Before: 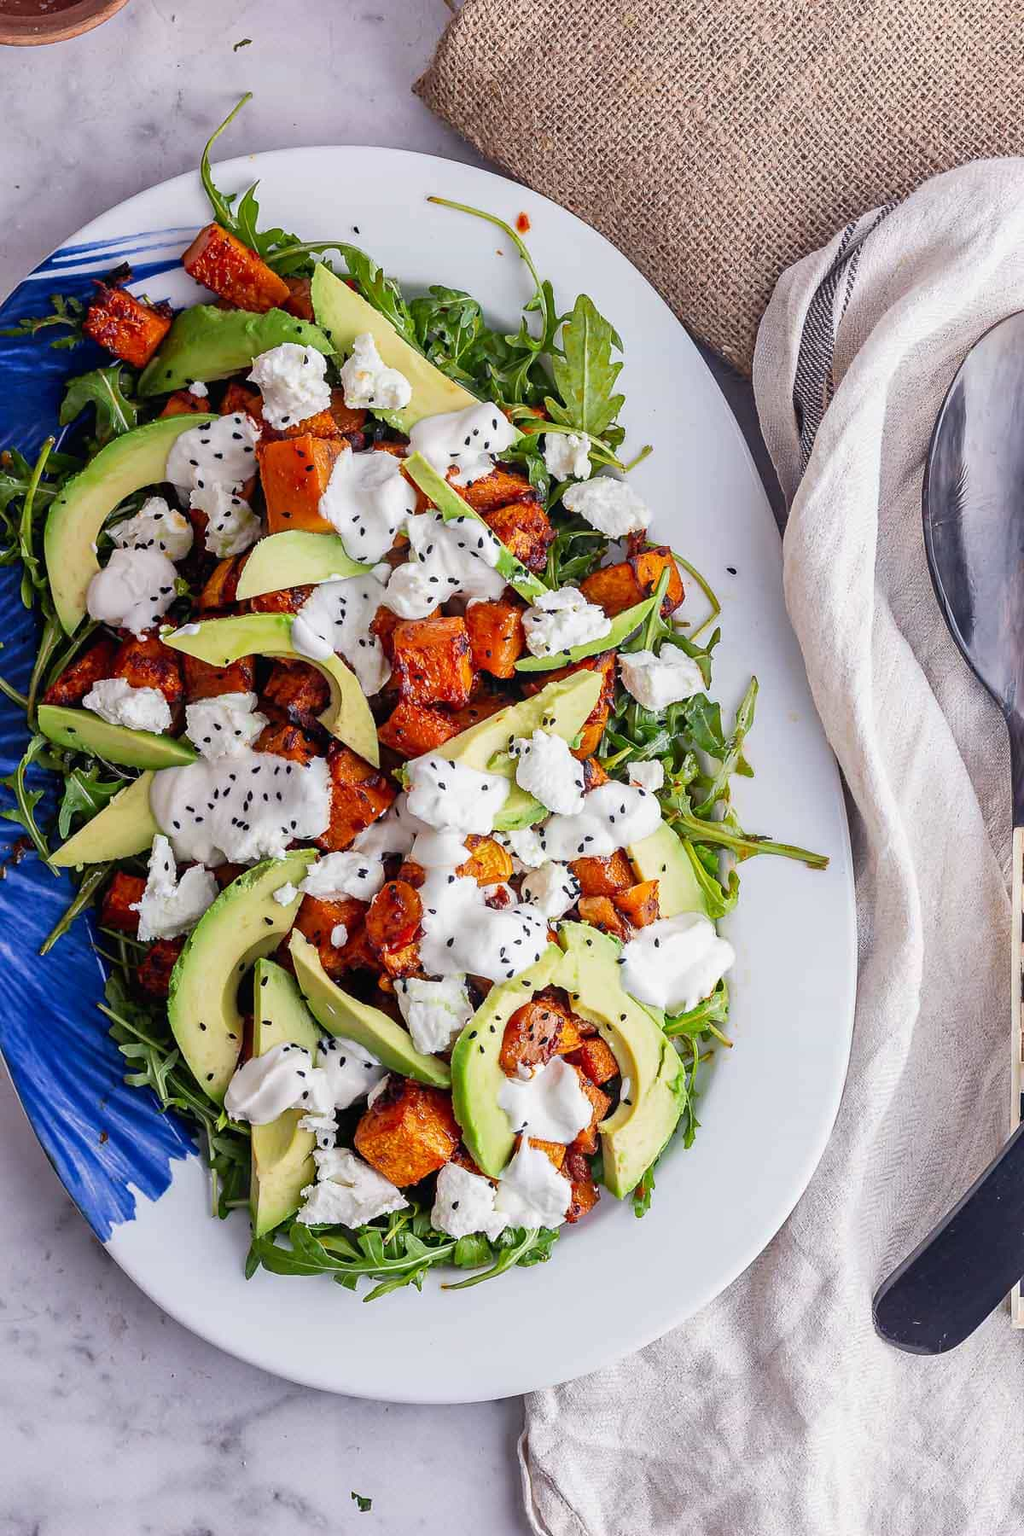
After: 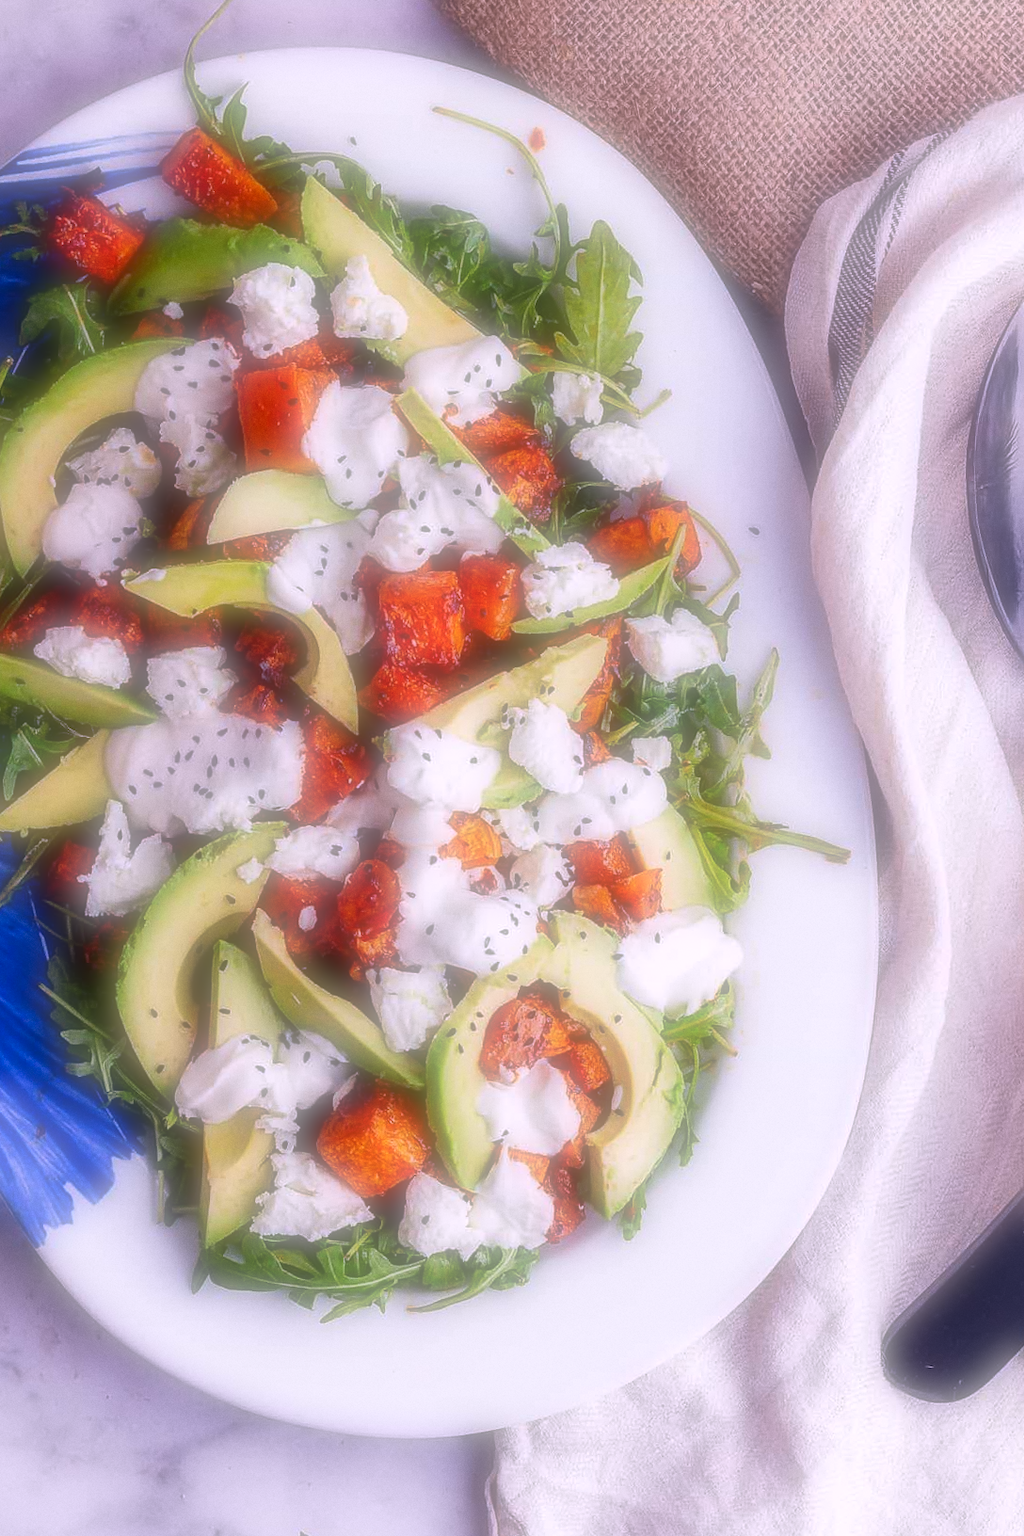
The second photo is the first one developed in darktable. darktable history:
contrast brightness saturation: saturation 0.1
grain: coarseness 0.09 ISO
soften: on, module defaults
white balance: red 1.066, blue 1.119
crop and rotate: angle -1.96°, left 3.097%, top 4.154%, right 1.586%, bottom 0.529%
